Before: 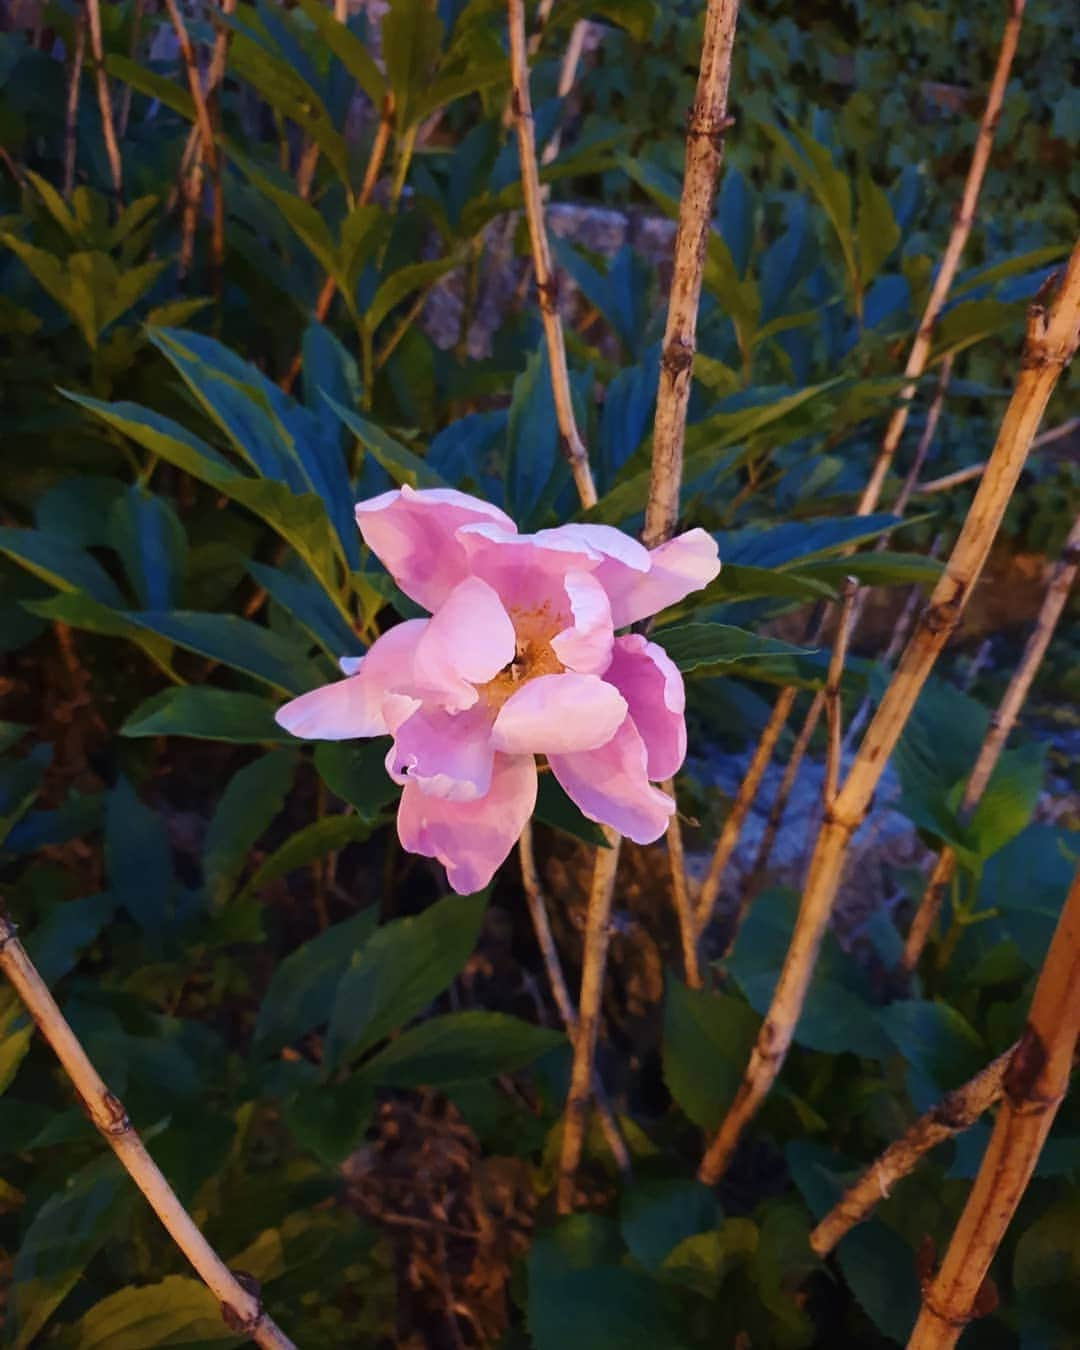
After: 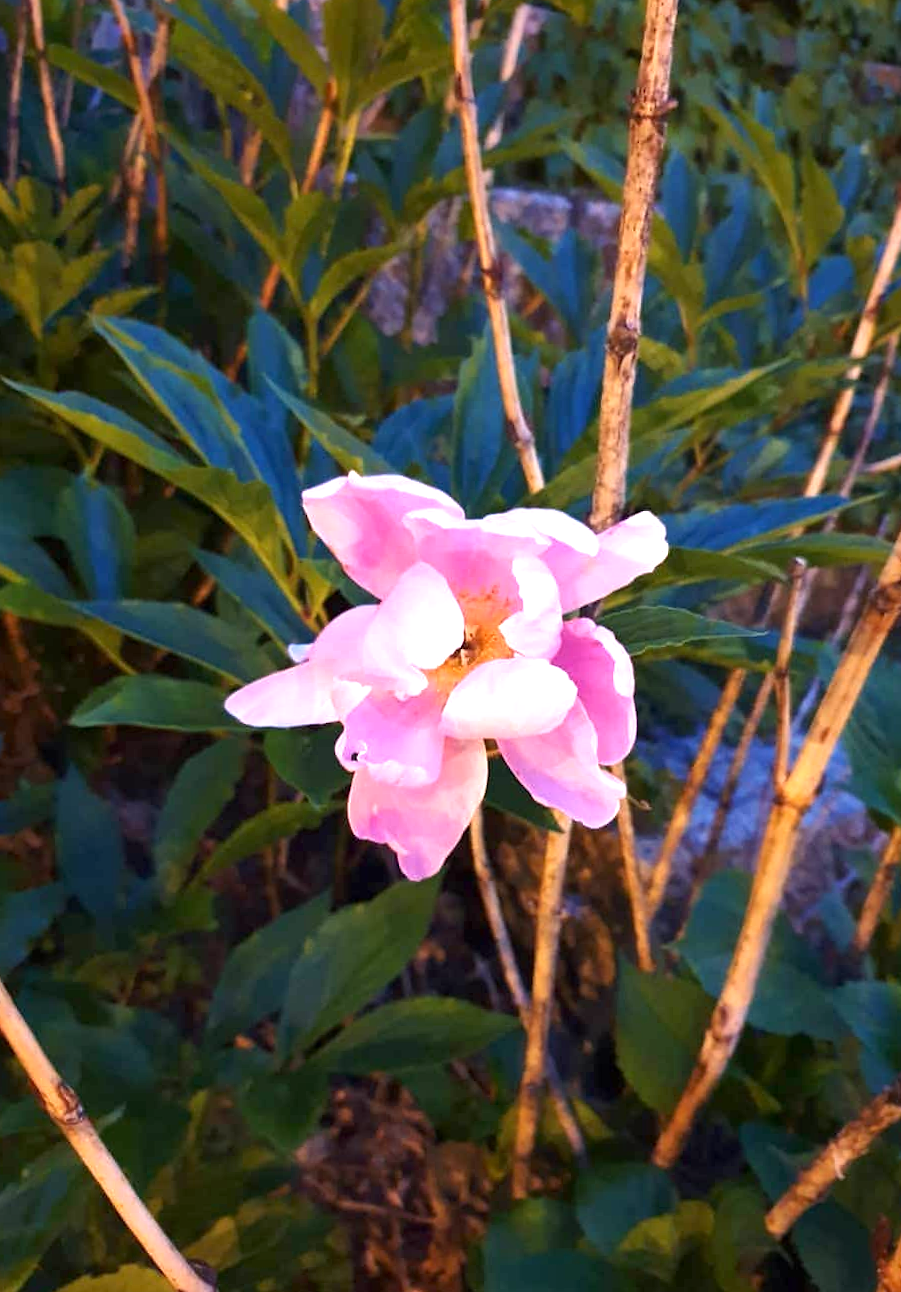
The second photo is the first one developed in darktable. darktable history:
exposure: black level correction 0.002, exposure 1 EV, compensate highlight preservation false
crop and rotate: angle 0.658°, left 4.153%, top 0.465%, right 11.226%, bottom 2.412%
